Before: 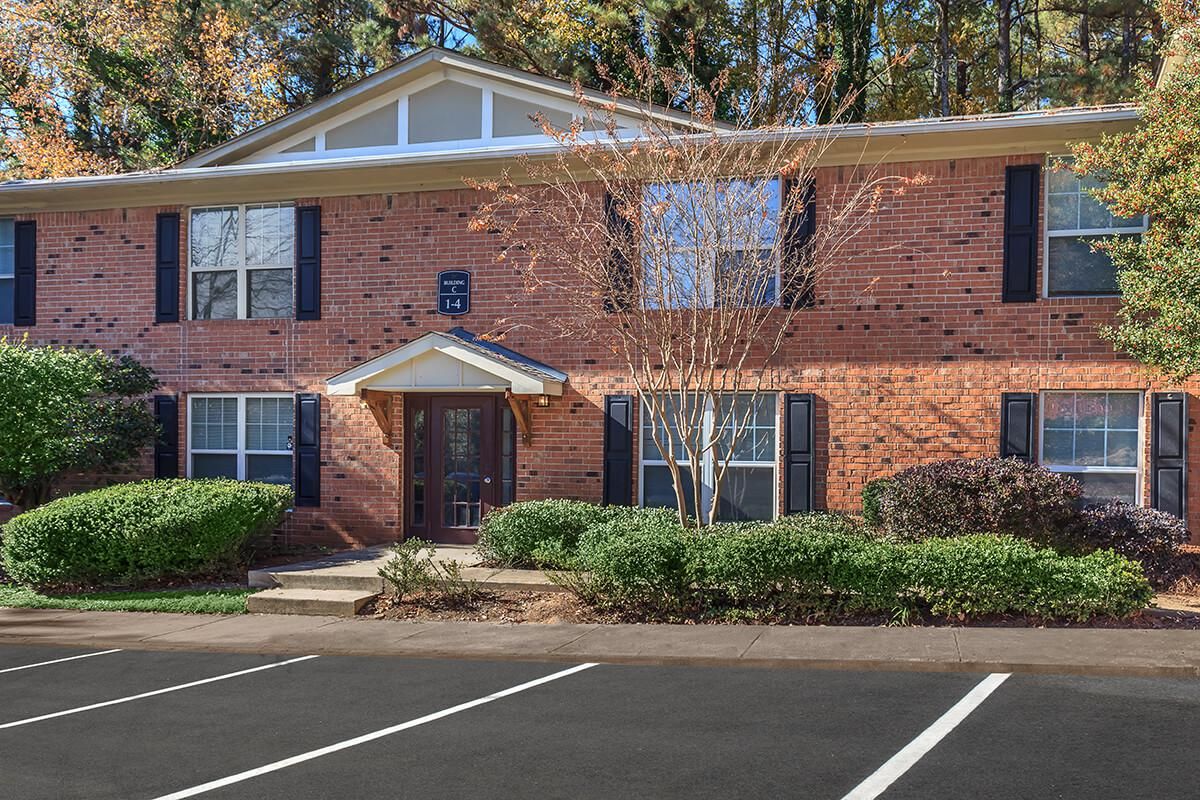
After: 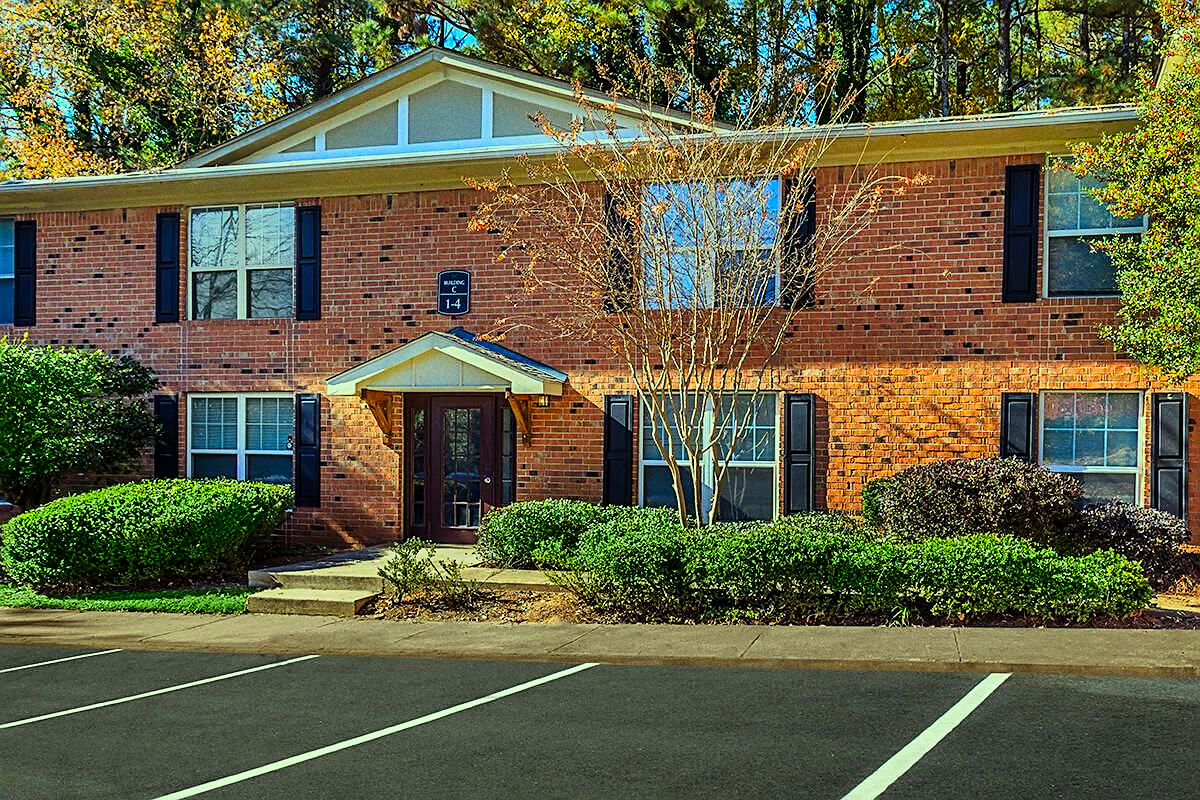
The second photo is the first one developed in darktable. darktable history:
grain: coarseness 0.09 ISO
shadows and highlights: shadows 30.86, highlights 0, soften with gaussian
color correction: highlights a* -10.77, highlights b* 9.8, saturation 1.72
filmic rgb: black relative exposure -8.07 EV, white relative exposure 3 EV, hardness 5.35, contrast 1.25
sharpen: on, module defaults
